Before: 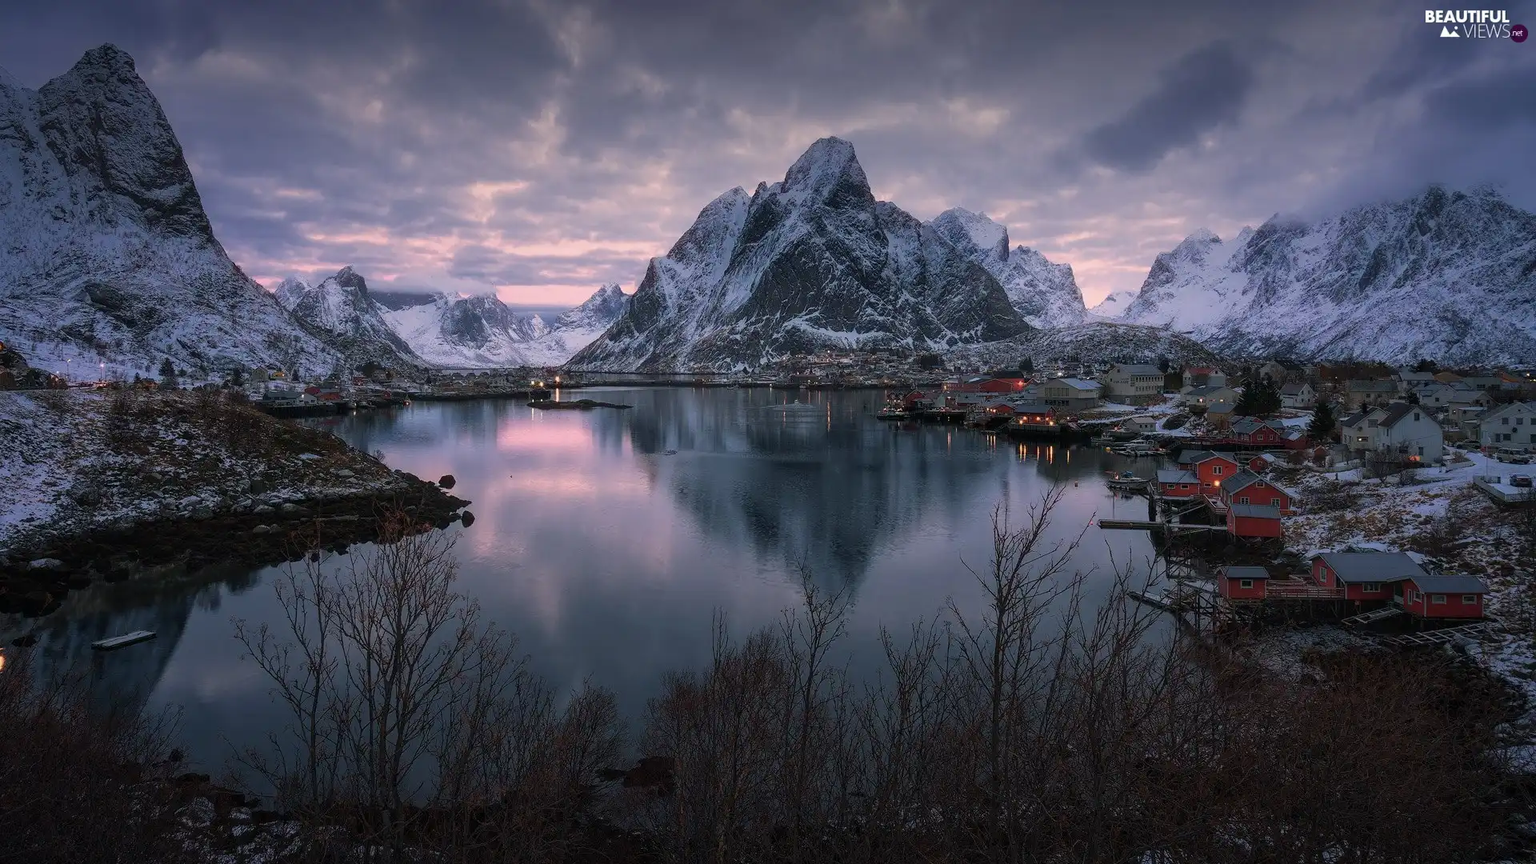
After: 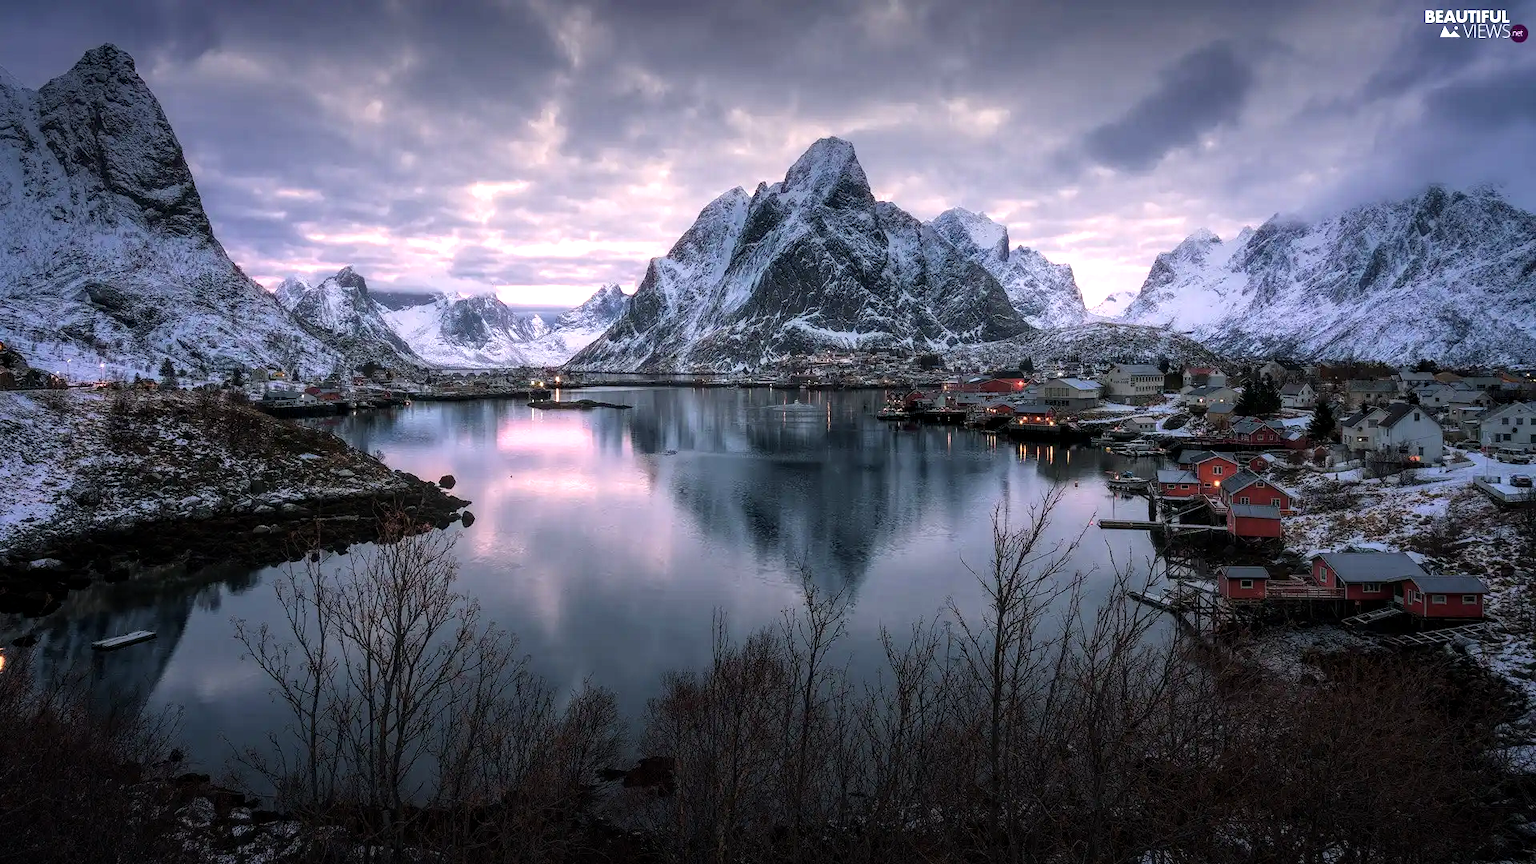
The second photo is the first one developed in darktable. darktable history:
exposure: exposure 0.133 EV, compensate highlight preservation false
tone equalizer: -8 EV -0.745 EV, -7 EV -0.672 EV, -6 EV -0.567 EV, -5 EV -0.391 EV, -3 EV 0.398 EV, -2 EV 0.6 EV, -1 EV 0.694 EV, +0 EV 0.753 EV
local contrast: on, module defaults
